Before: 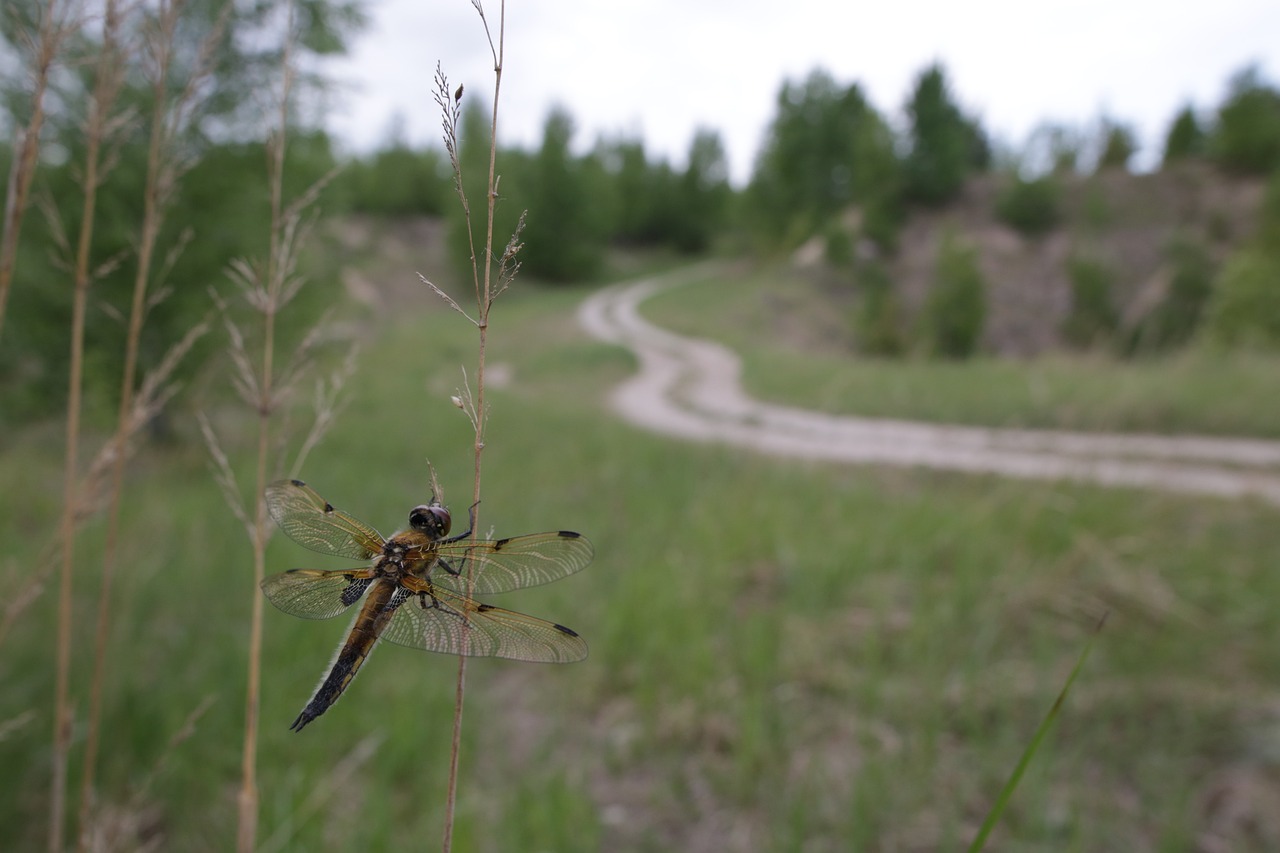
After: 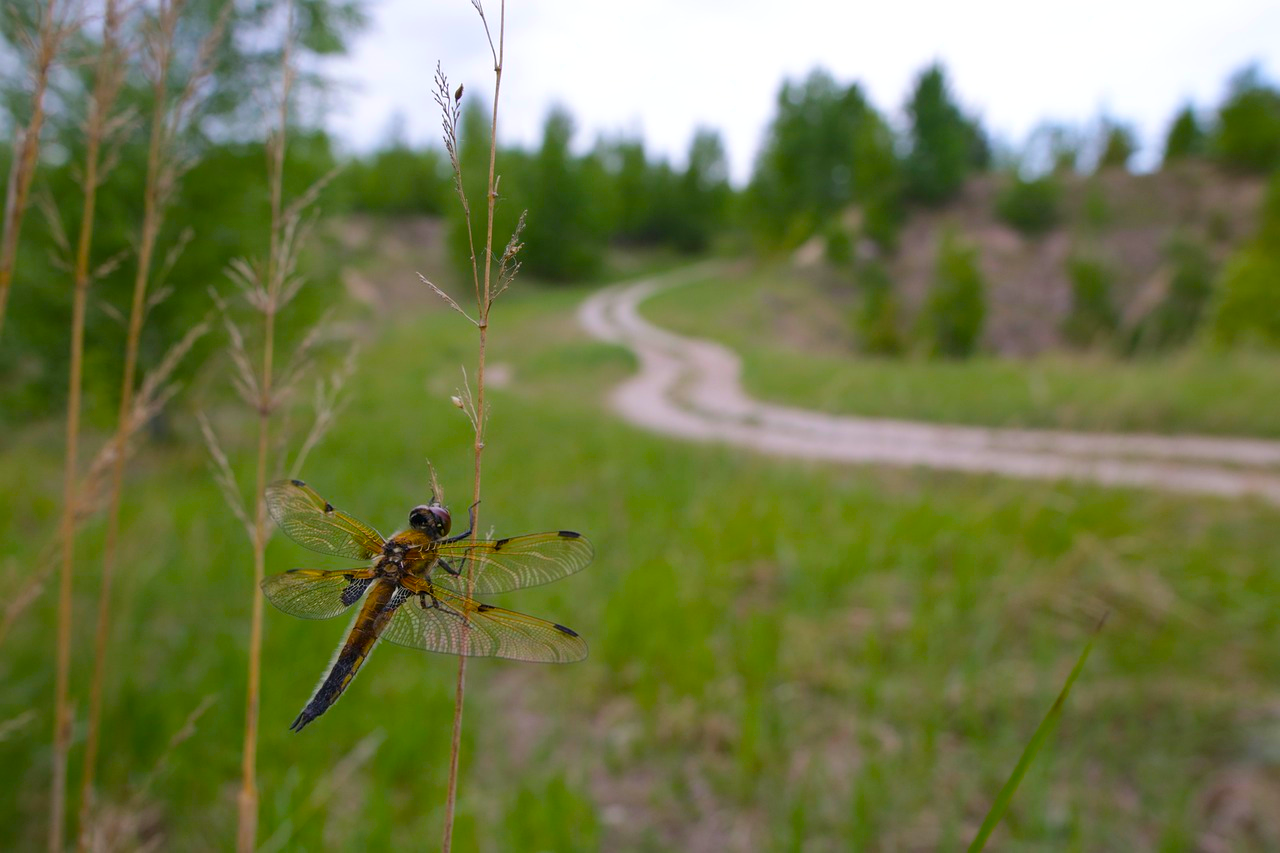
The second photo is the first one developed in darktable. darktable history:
base curve: preserve colors none
color balance rgb: perceptual saturation grading › global saturation 29.986%, perceptual brilliance grading › global brilliance 2.995%, perceptual brilliance grading › highlights -2.465%, perceptual brilliance grading › shadows 3.411%, global vibrance 50.788%
